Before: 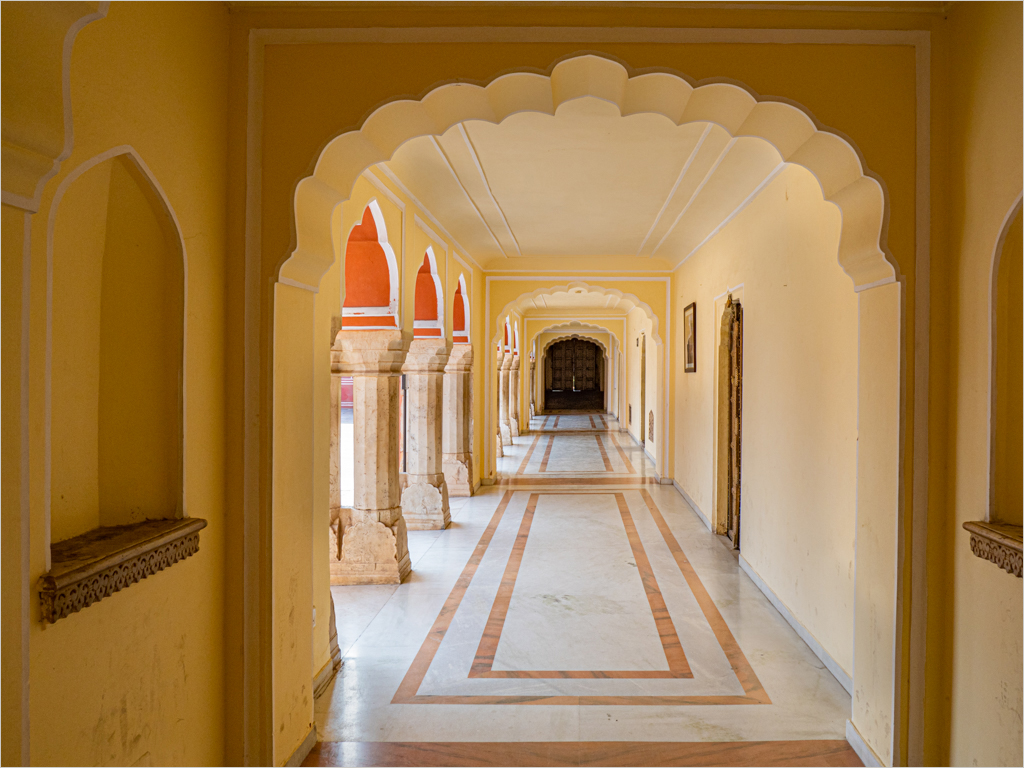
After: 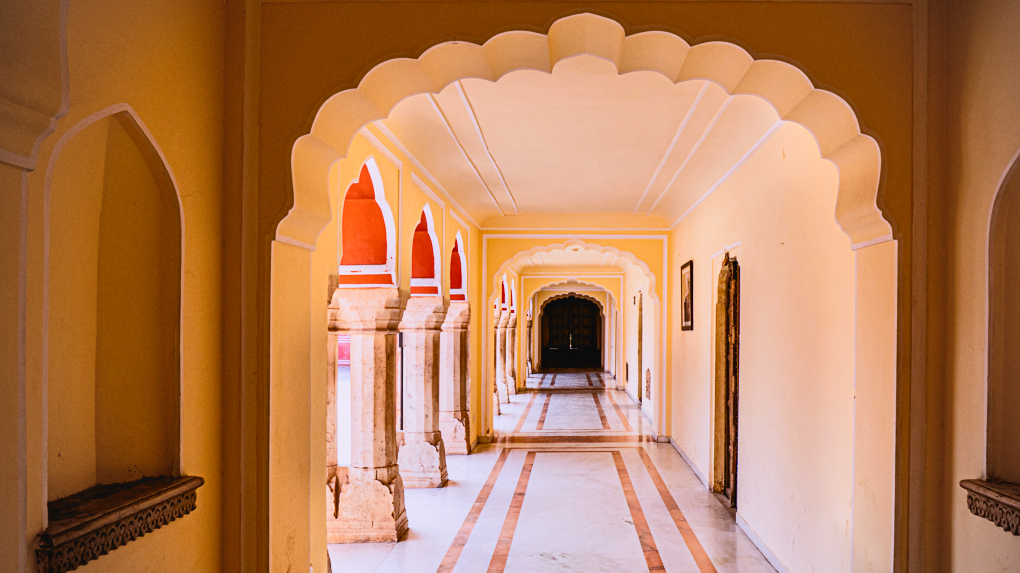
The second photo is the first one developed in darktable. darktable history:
white balance: red 1.042, blue 1.17
crop: left 0.387%, top 5.469%, bottom 19.809%
filmic rgb: black relative exposure -5 EV, hardness 2.88, contrast 1.3, highlights saturation mix -30%
tone curve: curves: ch0 [(0, 0.038) (0.193, 0.212) (0.461, 0.502) (0.629, 0.731) (0.838, 0.916) (1, 0.967)]; ch1 [(0, 0) (0.35, 0.356) (0.45, 0.453) (0.504, 0.503) (0.532, 0.524) (0.558, 0.559) (0.735, 0.762) (1, 1)]; ch2 [(0, 0) (0.281, 0.266) (0.456, 0.469) (0.5, 0.5) (0.533, 0.545) (0.606, 0.607) (0.646, 0.654) (1, 1)], color space Lab, independent channels, preserve colors none
tone equalizer: on, module defaults
vignetting: fall-off radius 60.92%
shadows and highlights: soften with gaussian
rgb levels: mode RGB, independent channels, levels [[0, 0.5, 1], [0, 0.521, 1], [0, 0.536, 1]]
